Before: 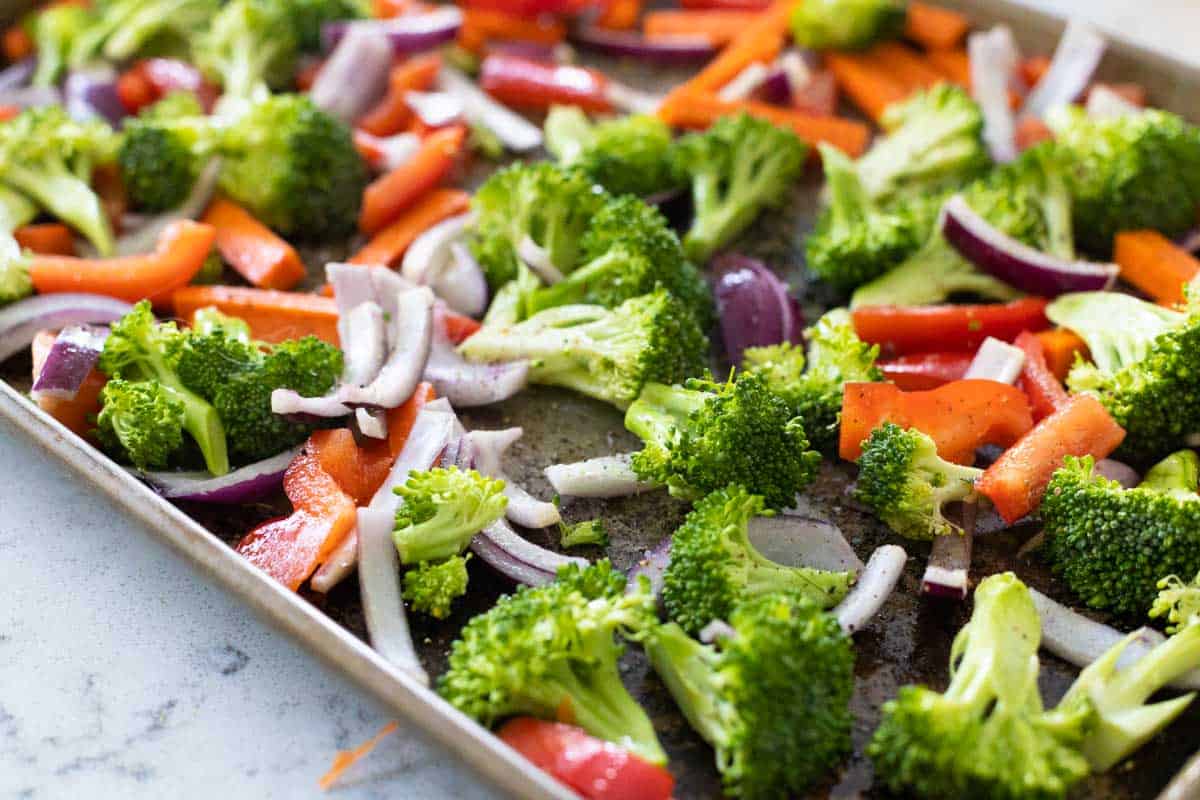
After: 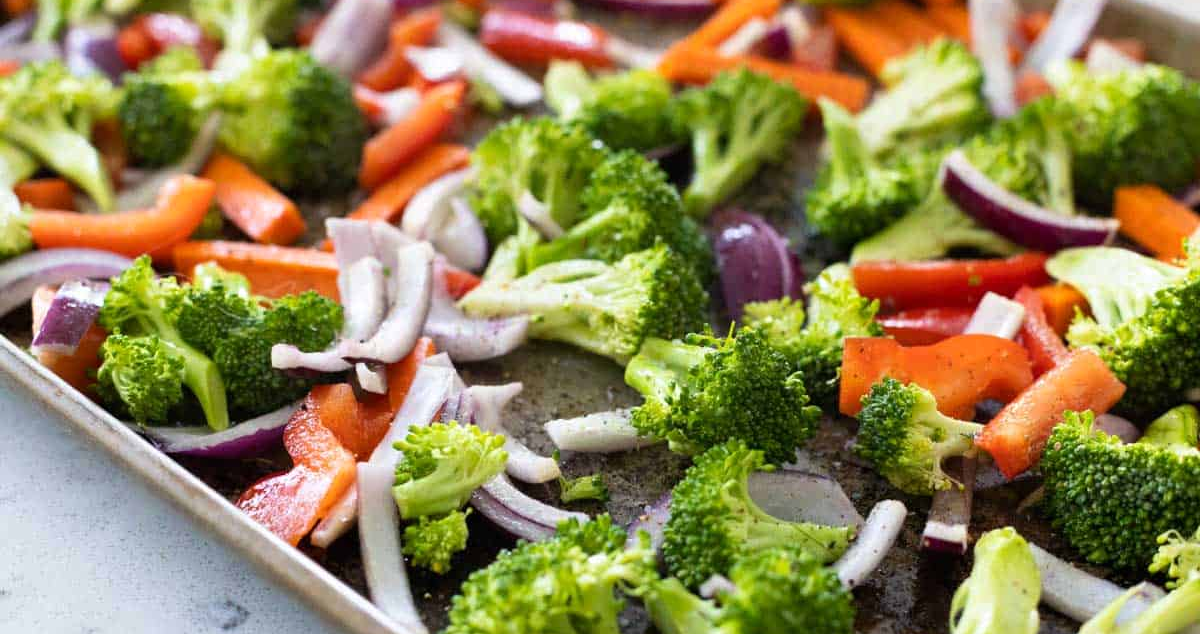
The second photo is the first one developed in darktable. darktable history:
crop and rotate: top 5.651%, bottom 14.987%
tone equalizer: on, module defaults
